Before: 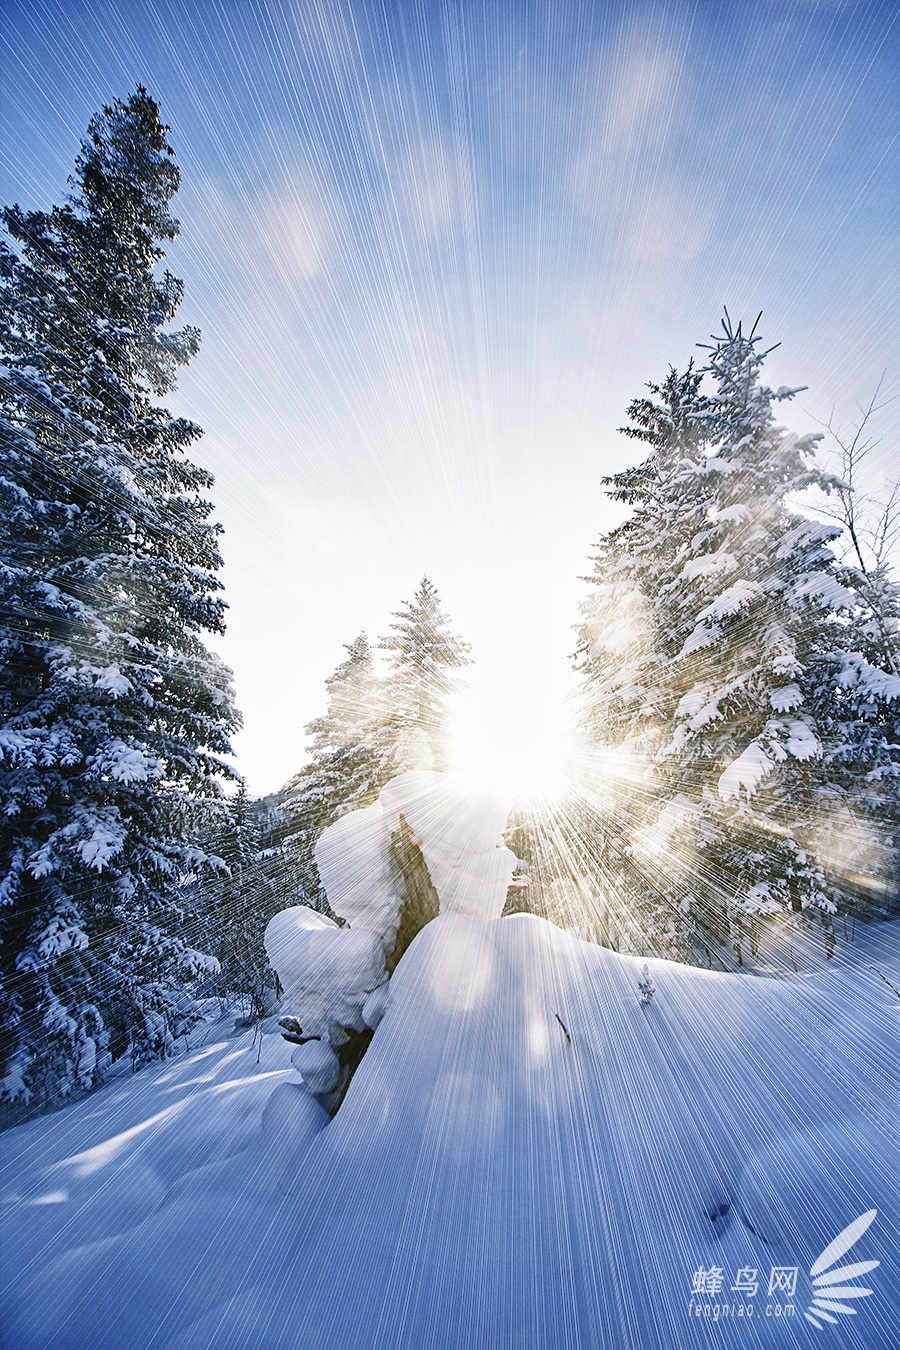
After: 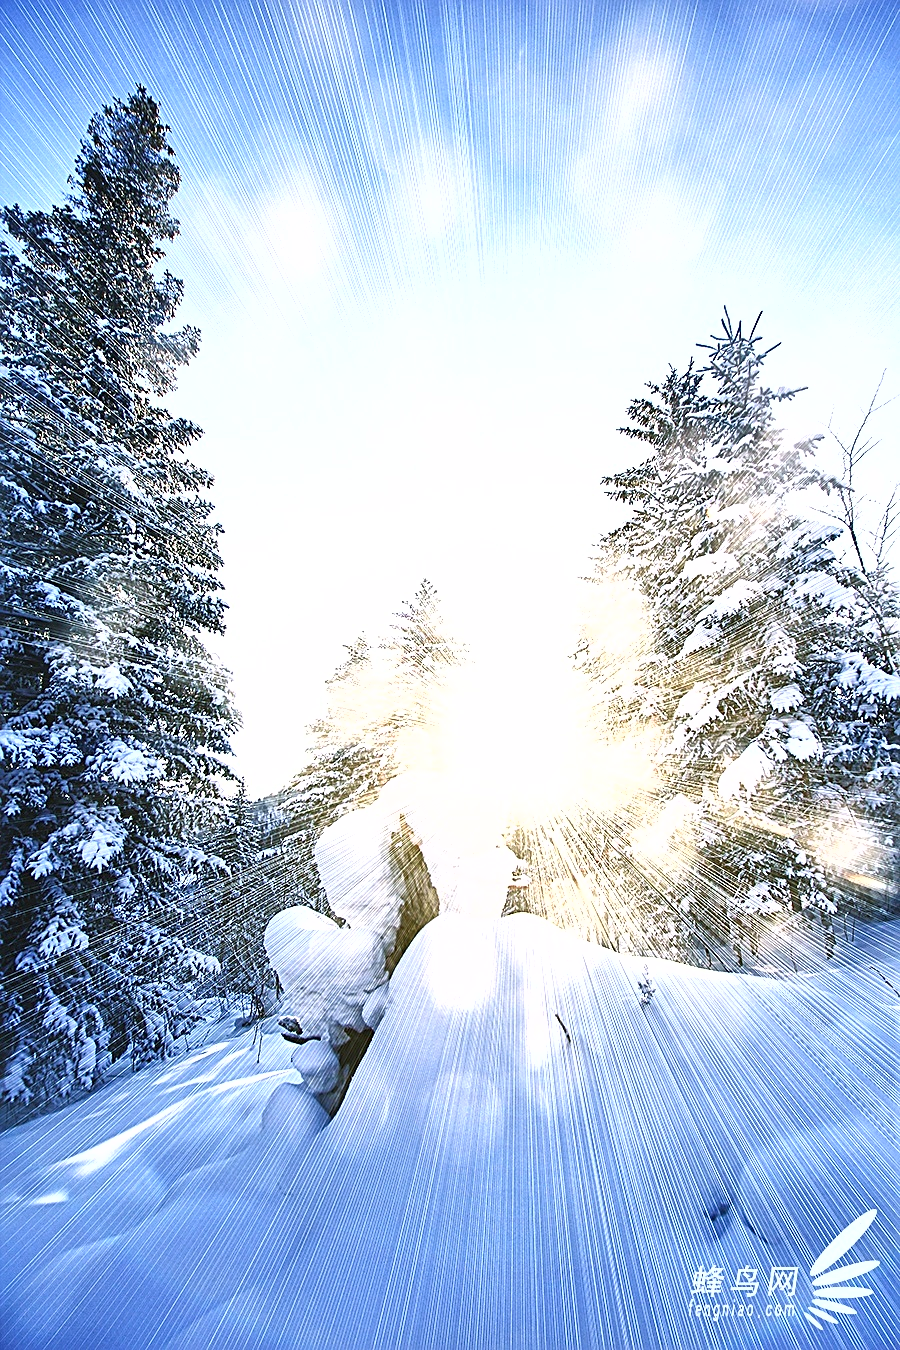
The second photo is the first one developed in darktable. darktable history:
shadows and highlights: radius 125.46, shadows 30.51, highlights -30.51, low approximation 0.01, soften with gaussian
sharpen: on, module defaults
exposure: black level correction 0, exposure 1.015 EV, compensate exposure bias true, compensate highlight preservation false
